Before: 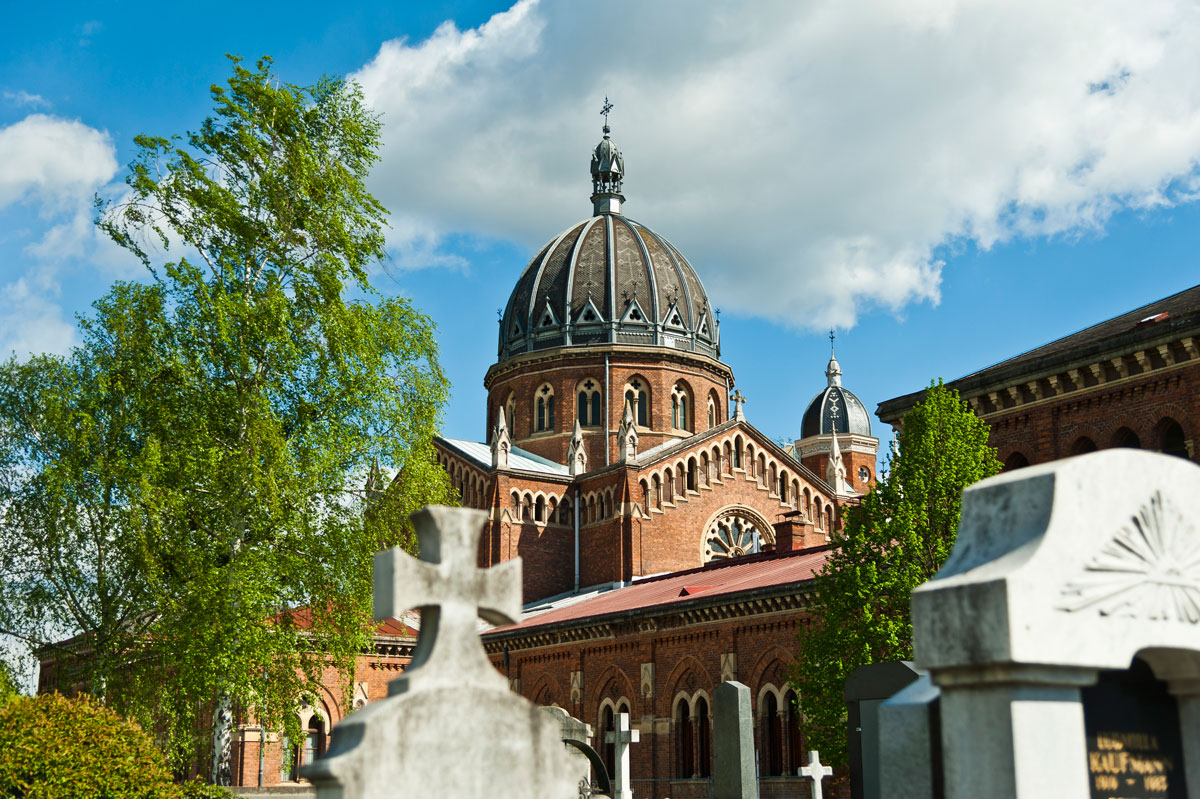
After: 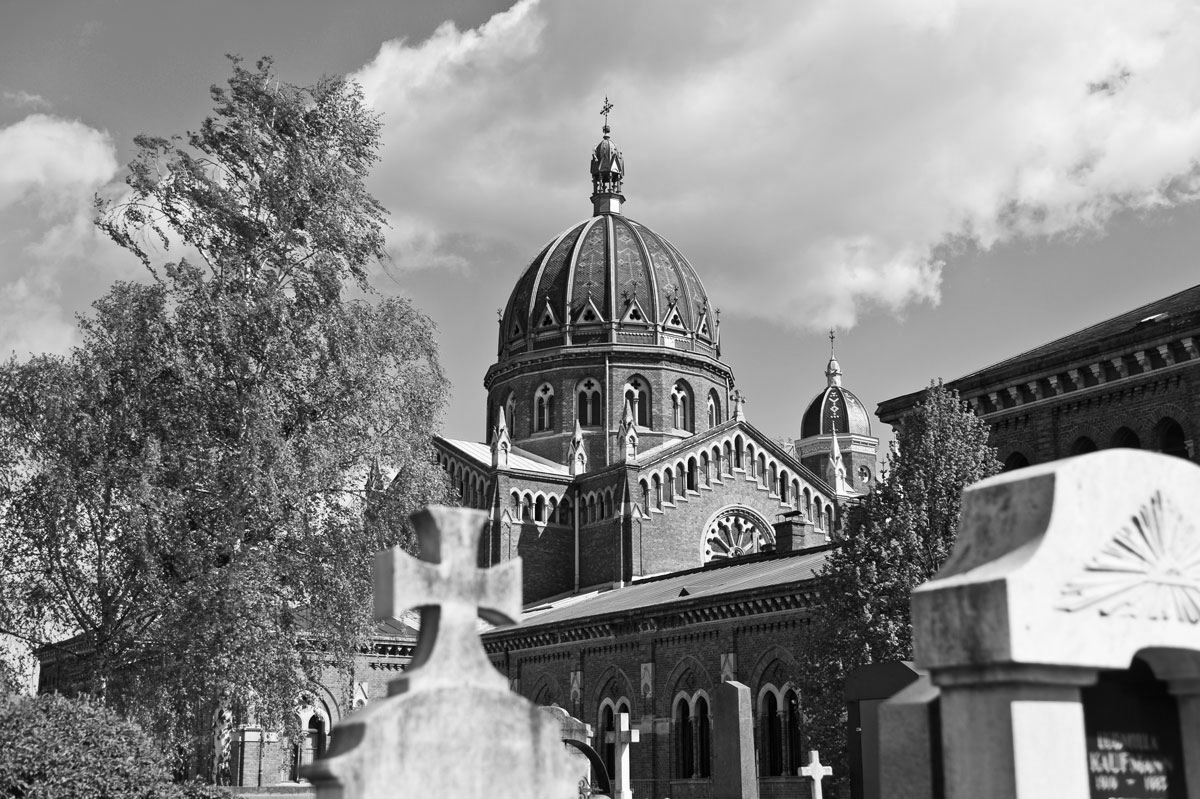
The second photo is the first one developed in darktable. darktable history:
color correction: saturation 0.5
color zones: curves: ch1 [(0, -0.014) (0.143, -0.013) (0.286, -0.013) (0.429, -0.016) (0.571, -0.019) (0.714, -0.015) (0.857, 0.002) (1, -0.014)]
